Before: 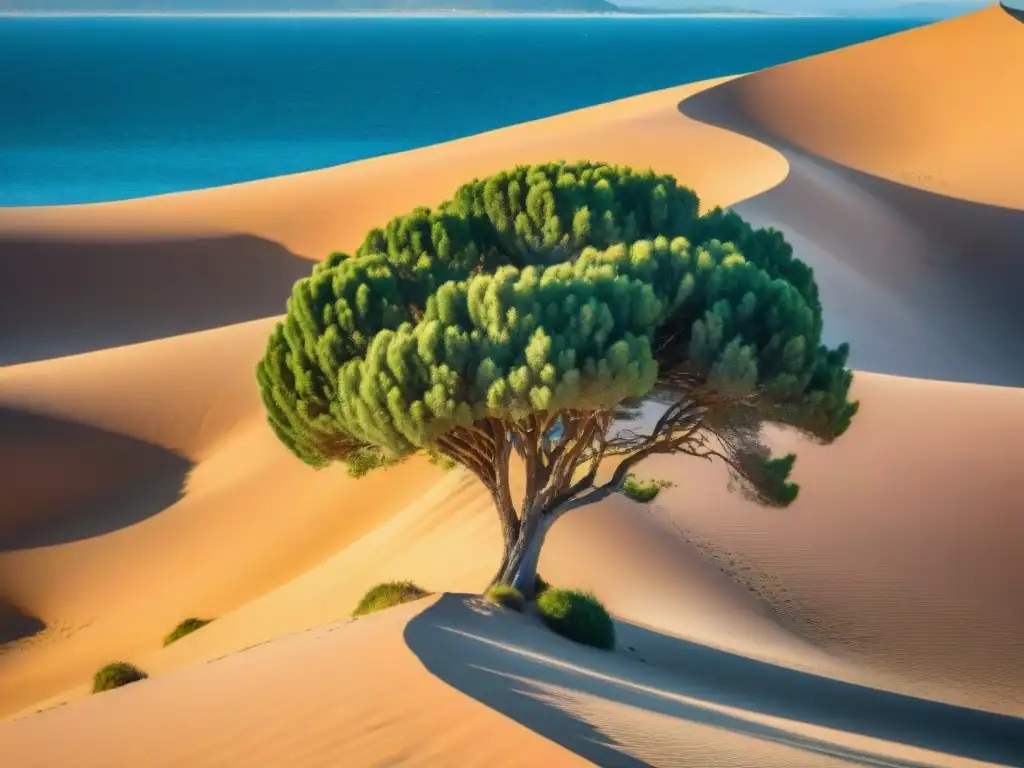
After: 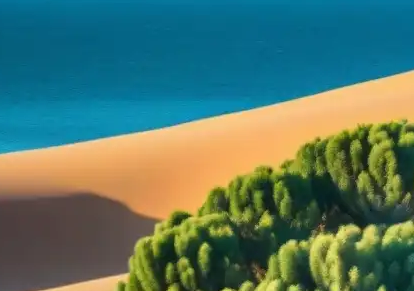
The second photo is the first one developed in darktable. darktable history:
crop: left 15.489%, top 5.451%, right 44.064%, bottom 56.539%
